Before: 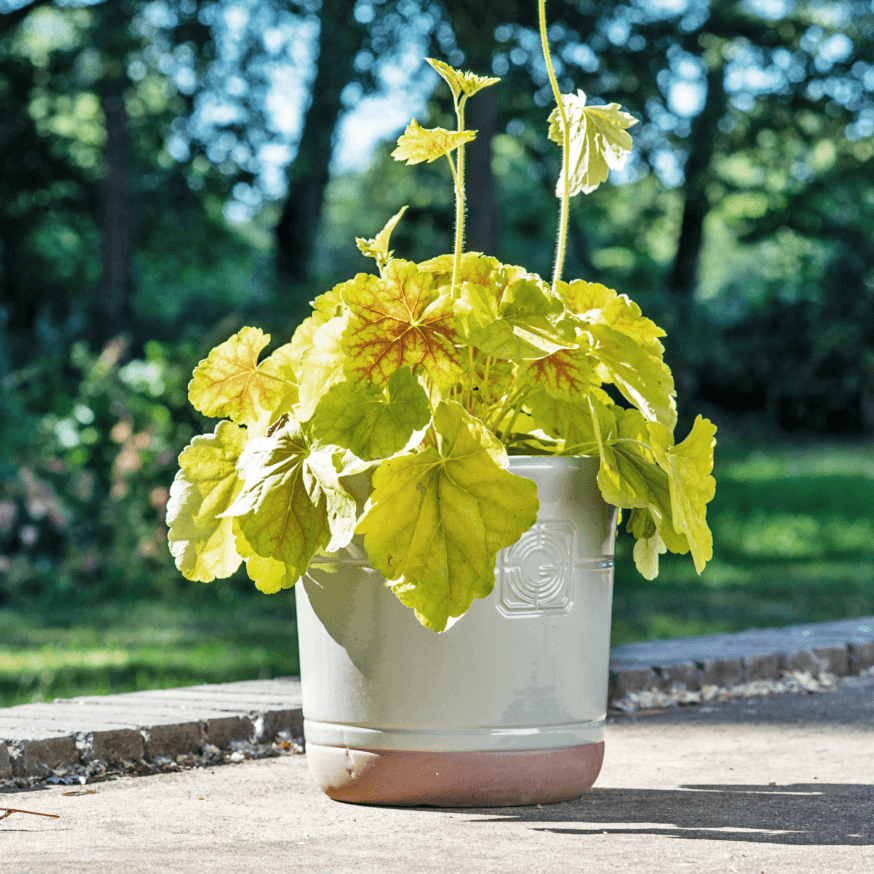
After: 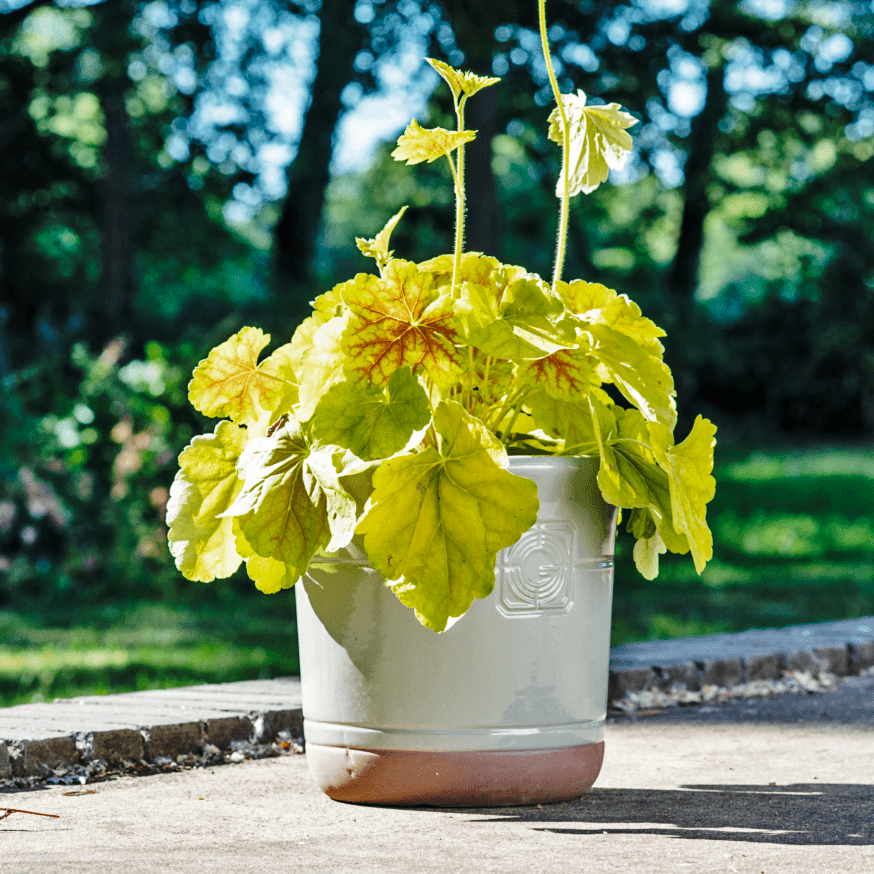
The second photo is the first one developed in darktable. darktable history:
base curve: curves: ch0 [(0, 0) (0.073, 0.04) (0.157, 0.139) (0.492, 0.492) (0.758, 0.758) (1, 1)], preserve colors none
shadows and highlights: shadows 37.27, highlights -28.18, soften with gaussian
